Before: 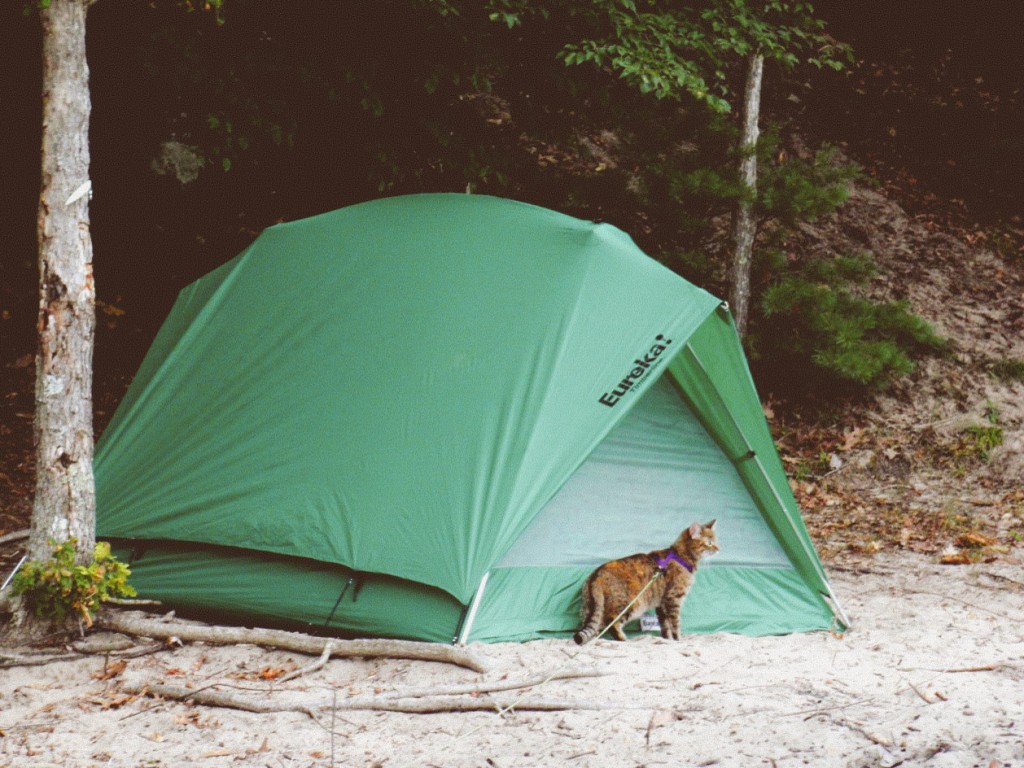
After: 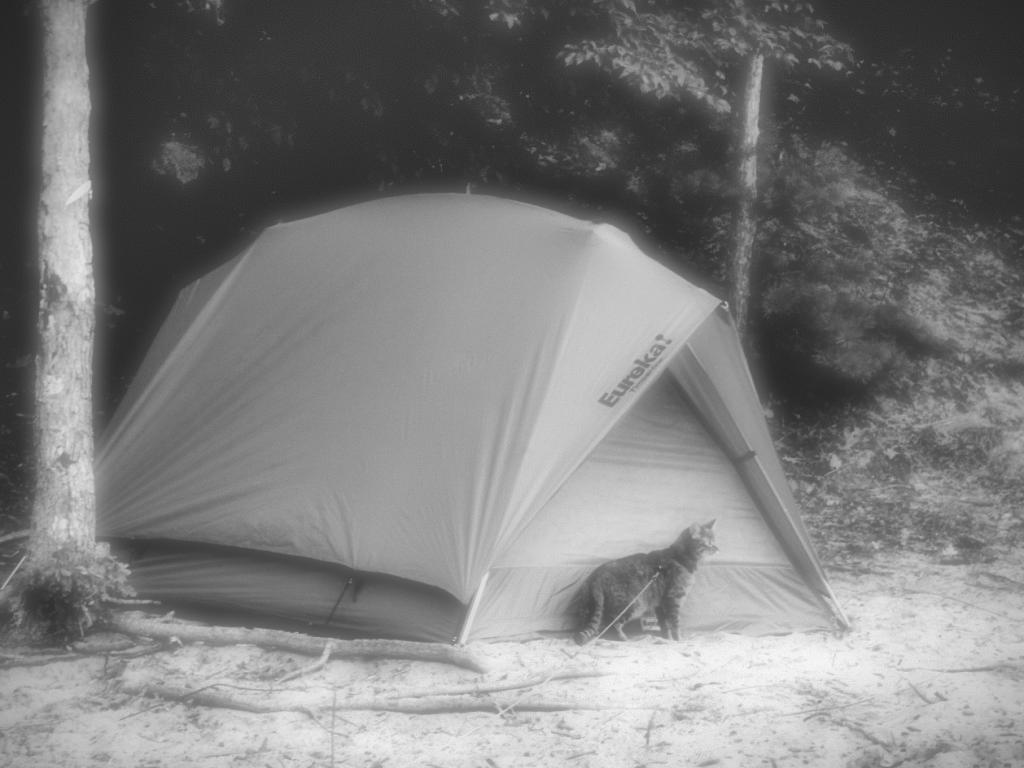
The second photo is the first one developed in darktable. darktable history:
velvia: strength 17%
shadows and highlights: soften with gaussian
local contrast: mode bilateral grid, contrast 20, coarseness 50, detail 120%, midtone range 0.2
soften "1": on, module defaults | blend: blend mode normal, opacity 81%; mask: uniform (no mask)
color correction: highlights a* 0.162, highlights b* 29.53, shadows a* -0.162, shadows b* 21.09
monochrome: a -3.63, b -0.465
vignetting: fall-off start 88.53%, fall-off radius 44.2%, saturation 0.376, width/height ratio 1.161
